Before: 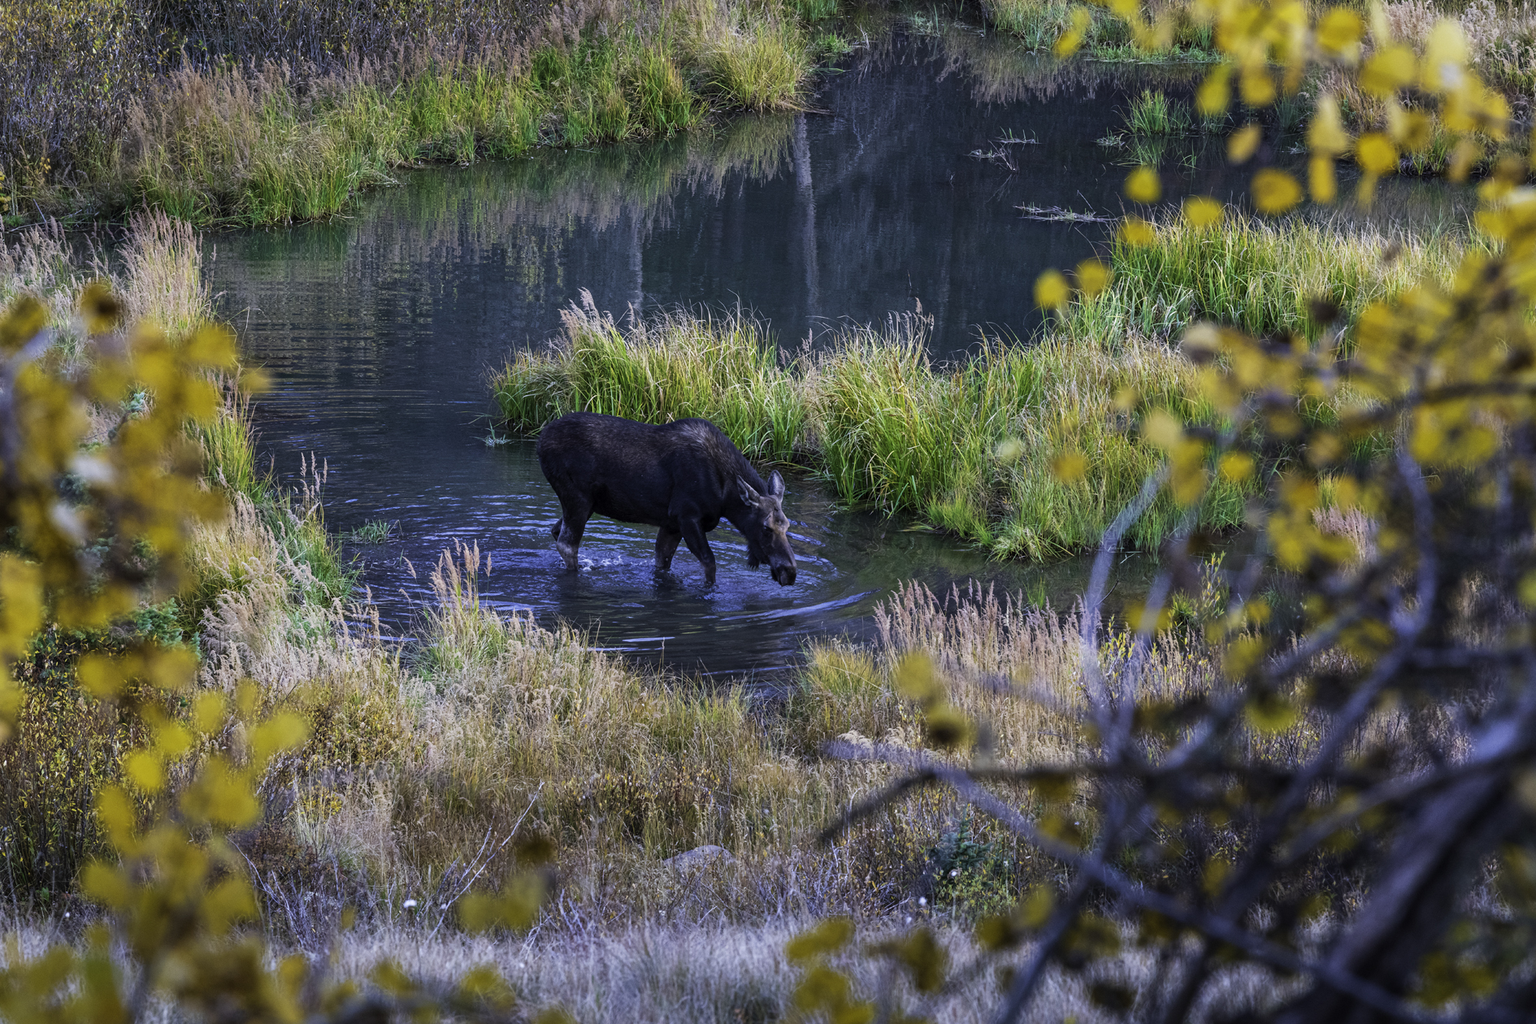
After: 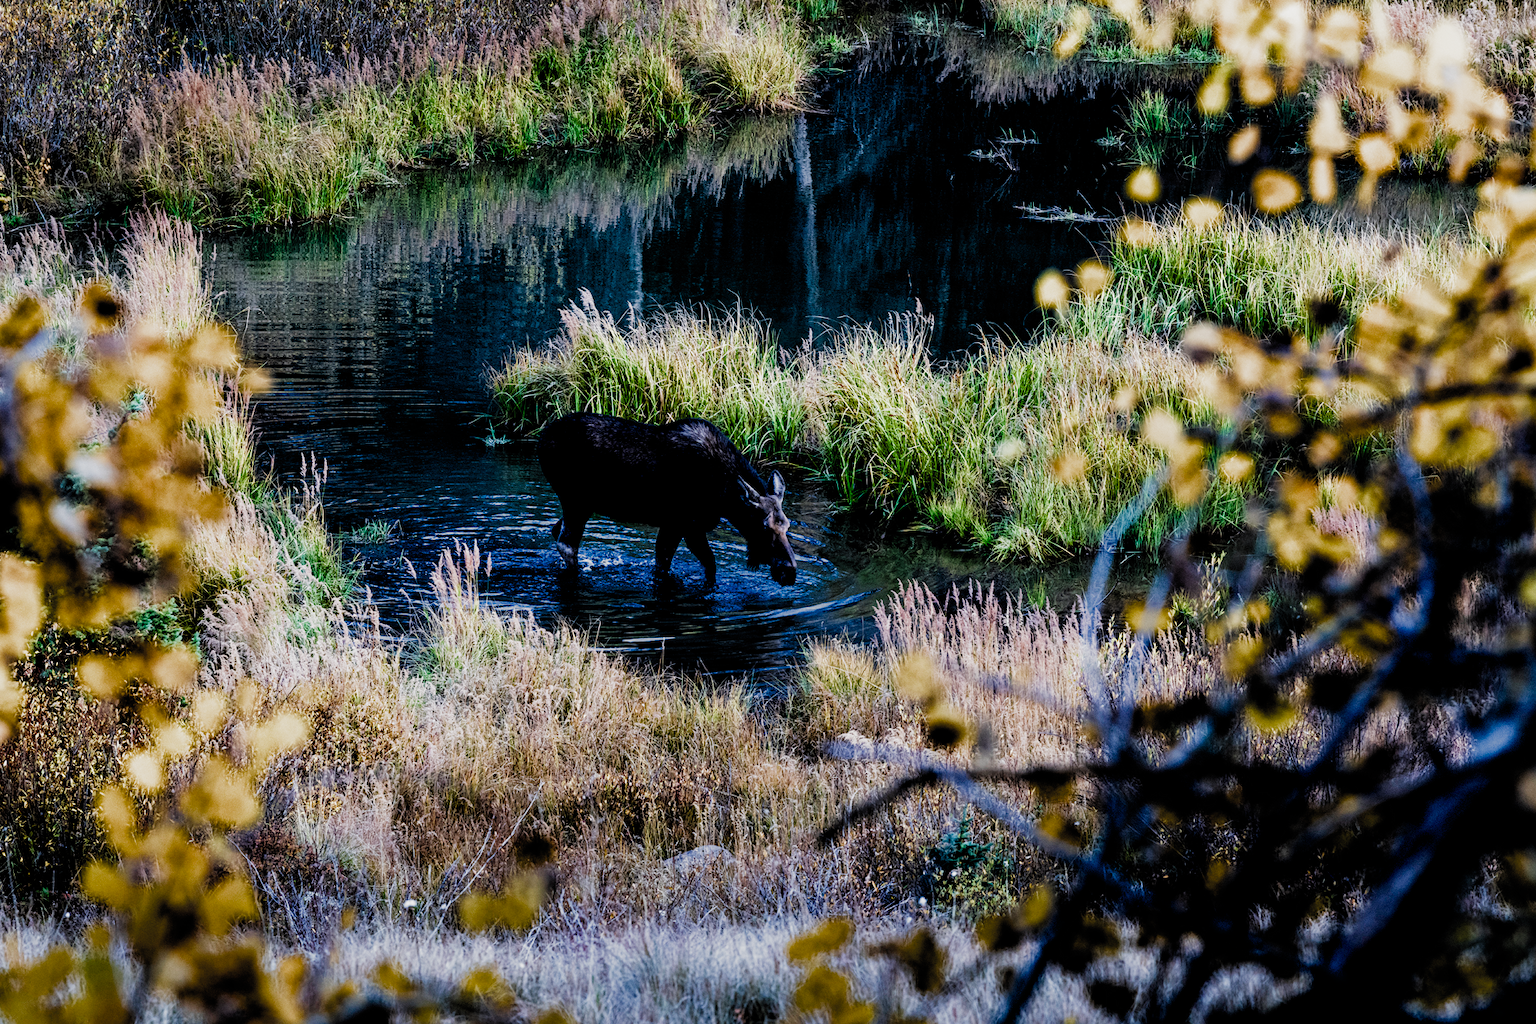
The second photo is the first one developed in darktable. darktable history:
exposure: exposure -0.072 EV, compensate highlight preservation false
color balance rgb: power › hue 62.43°, global offset › luminance -1.017%, perceptual saturation grading › global saturation 20%, perceptual saturation grading › highlights -49.169%, perceptual saturation grading › shadows 25.642%, global vibrance 9.181%, contrast 14.388%, saturation formula JzAzBz (2021)
filmic rgb: black relative exposure -3.98 EV, white relative exposure 2.98 EV, hardness 3, contrast 1.399, add noise in highlights 0, preserve chrominance max RGB, color science v3 (2019), use custom middle-gray values true, contrast in highlights soft
